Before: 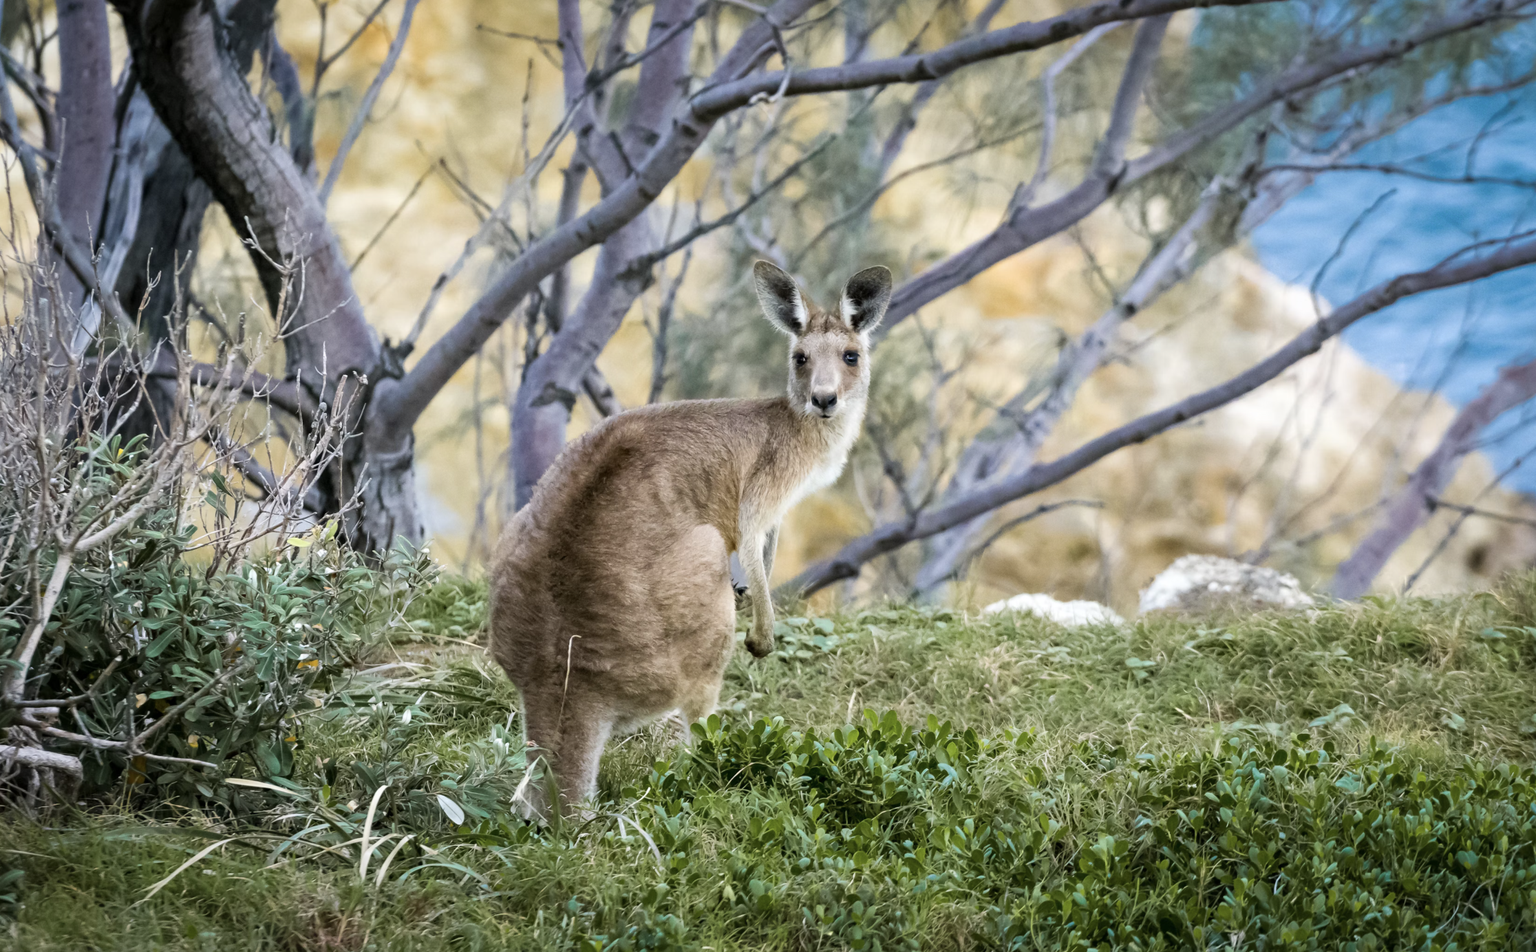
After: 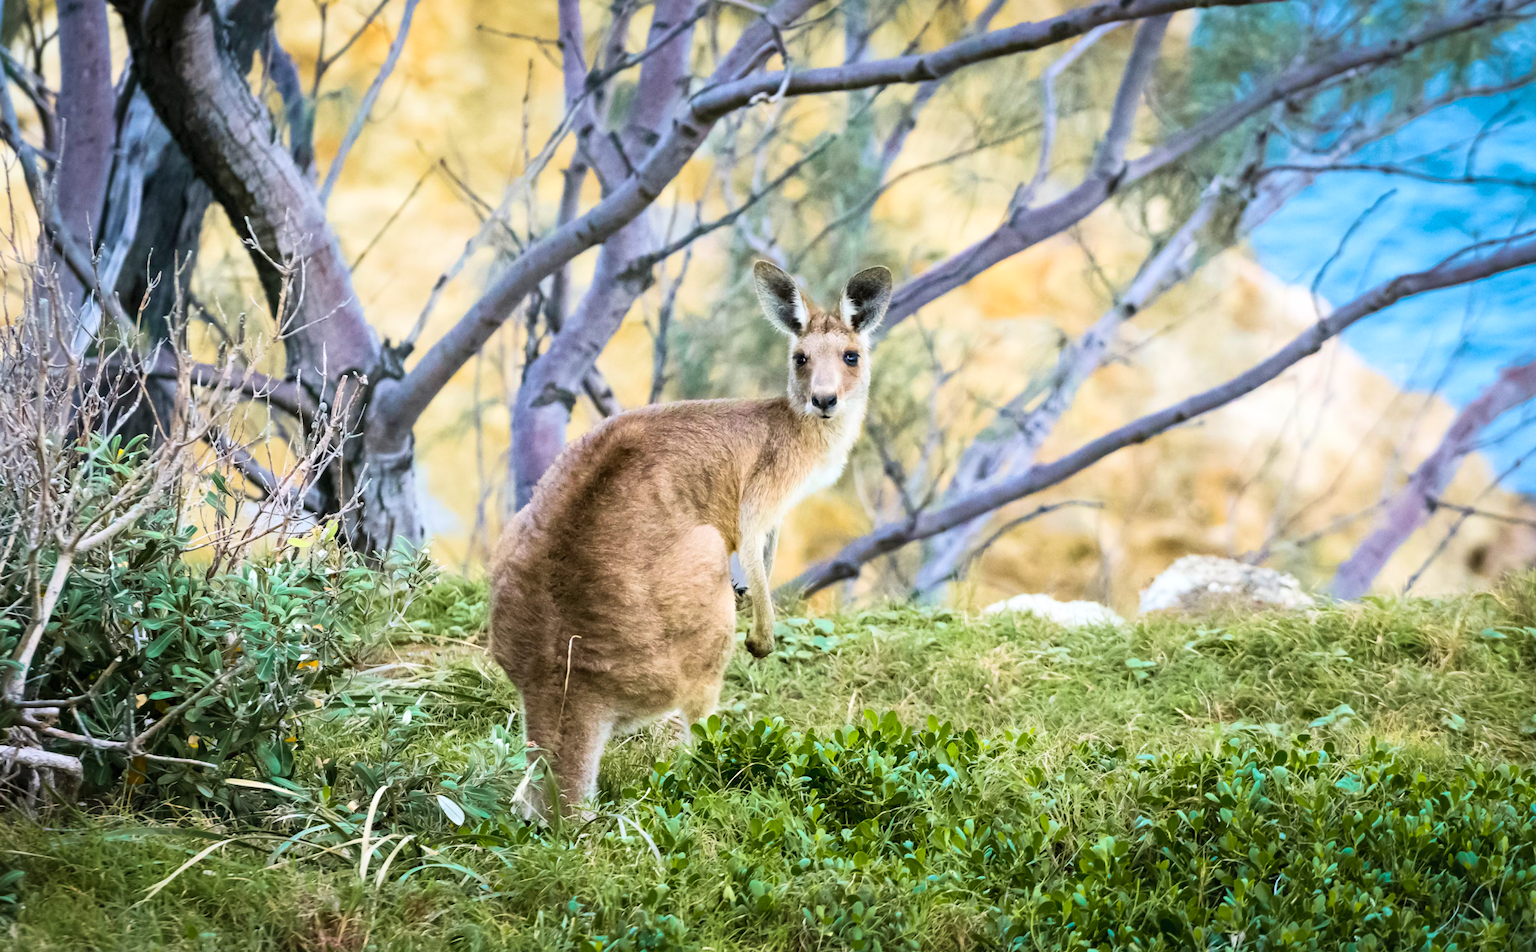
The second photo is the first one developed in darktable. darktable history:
velvia: on, module defaults
contrast brightness saturation: contrast 0.202, brightness 0.161, saturation 0.23
